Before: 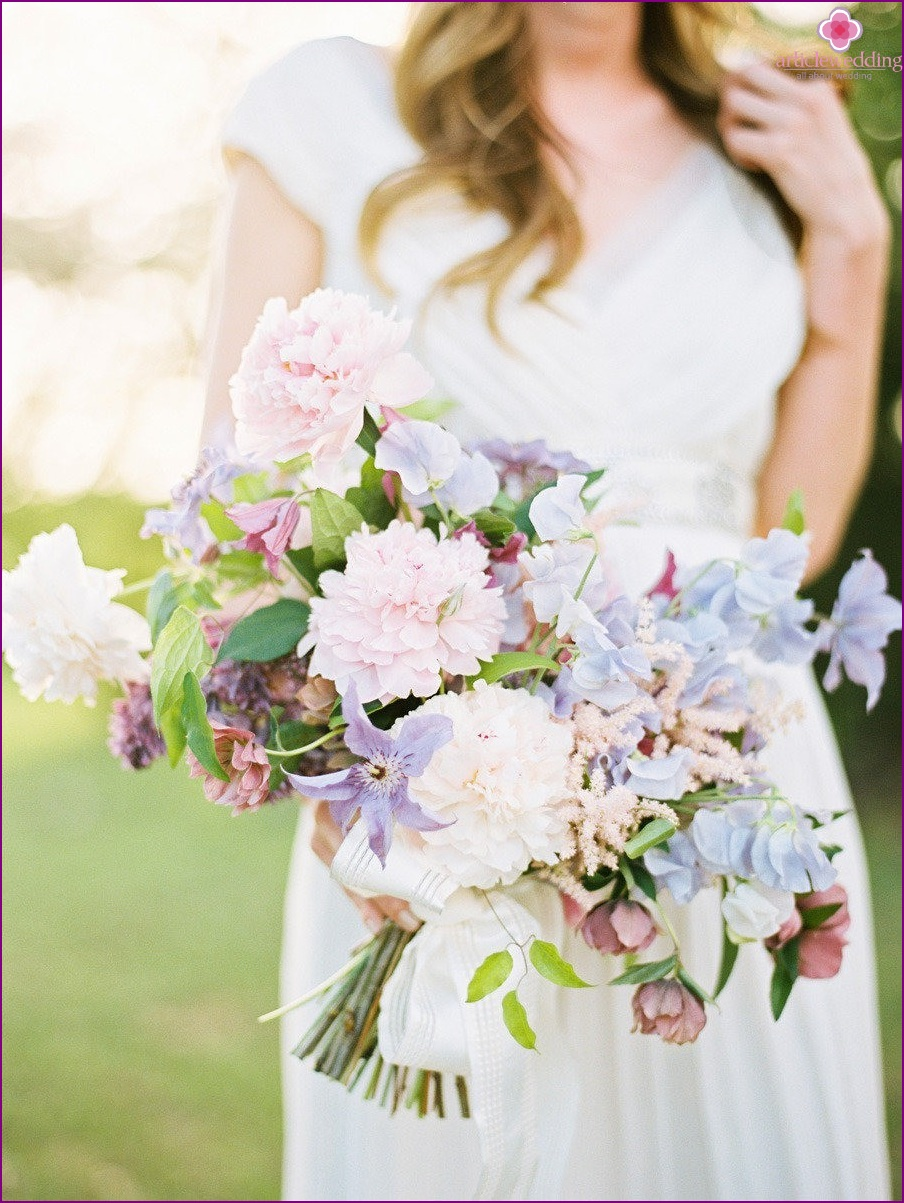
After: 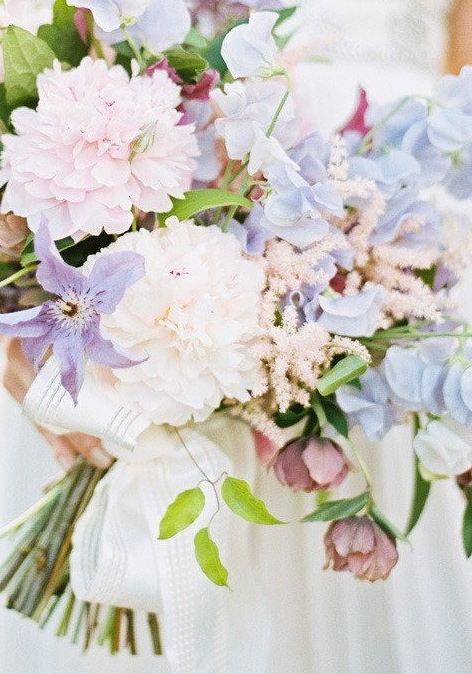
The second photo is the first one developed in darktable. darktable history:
crop: left 34.146%, top 38.49%, right 13.616%, bottom 5.426%
